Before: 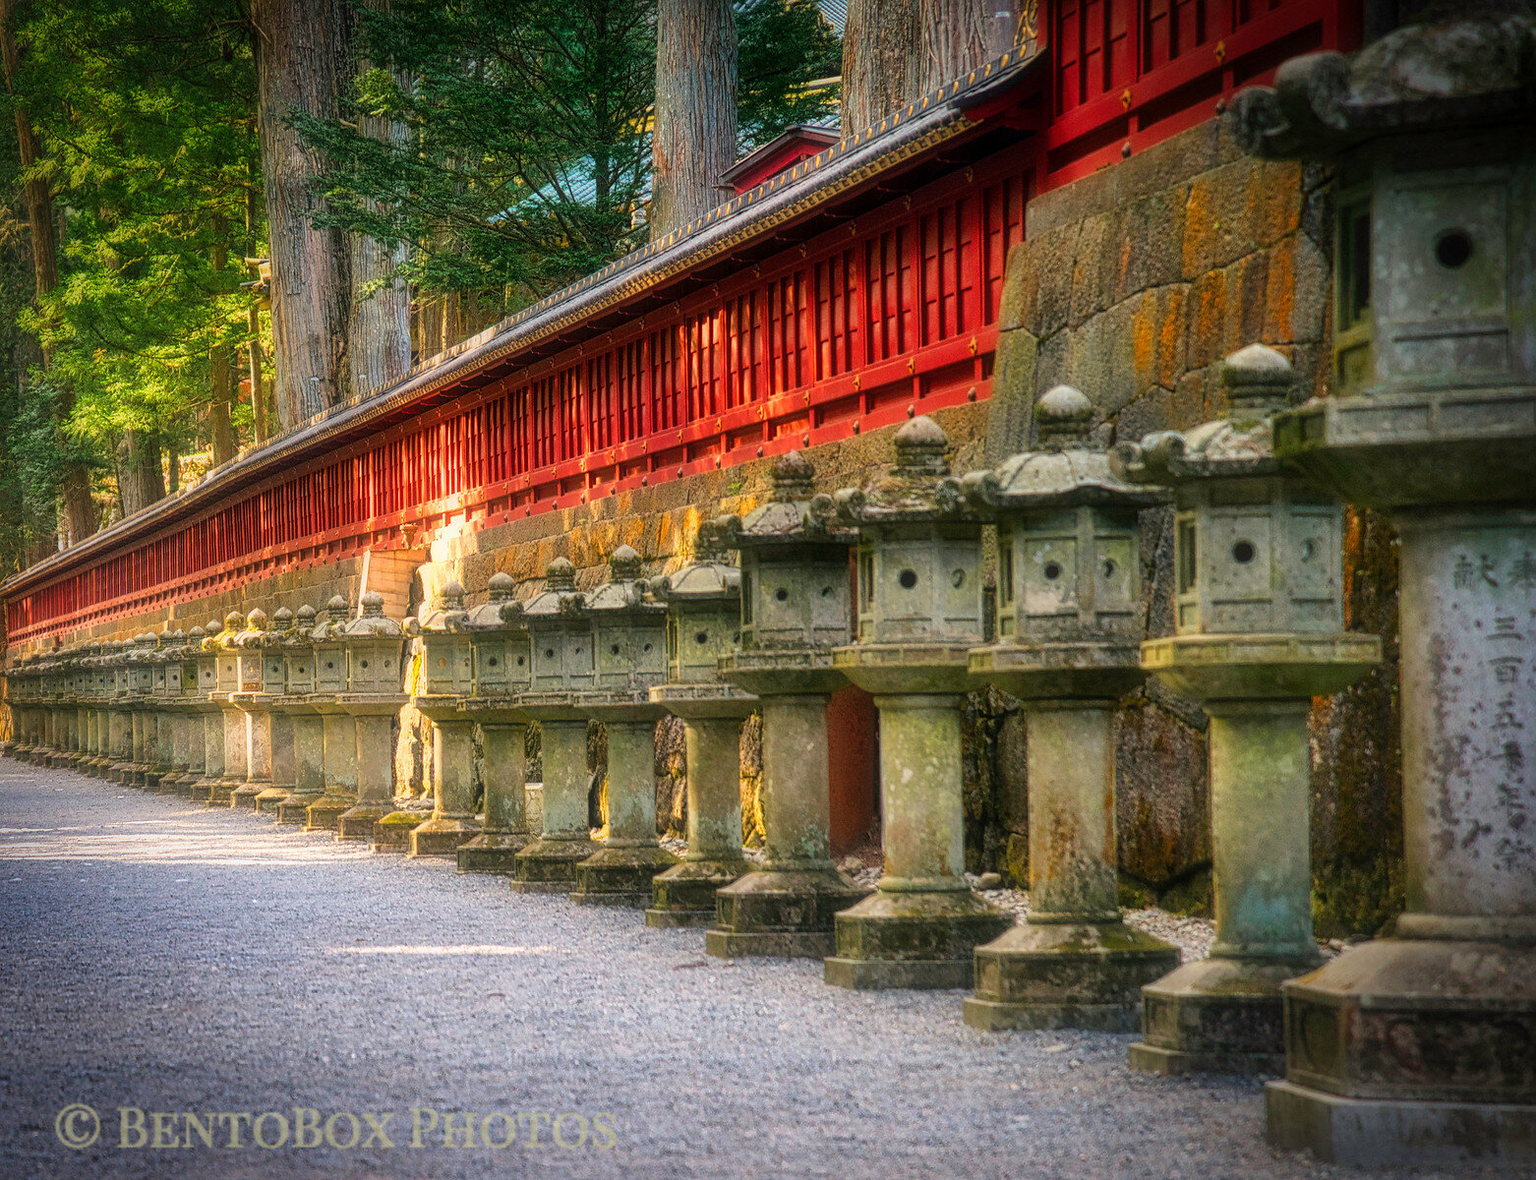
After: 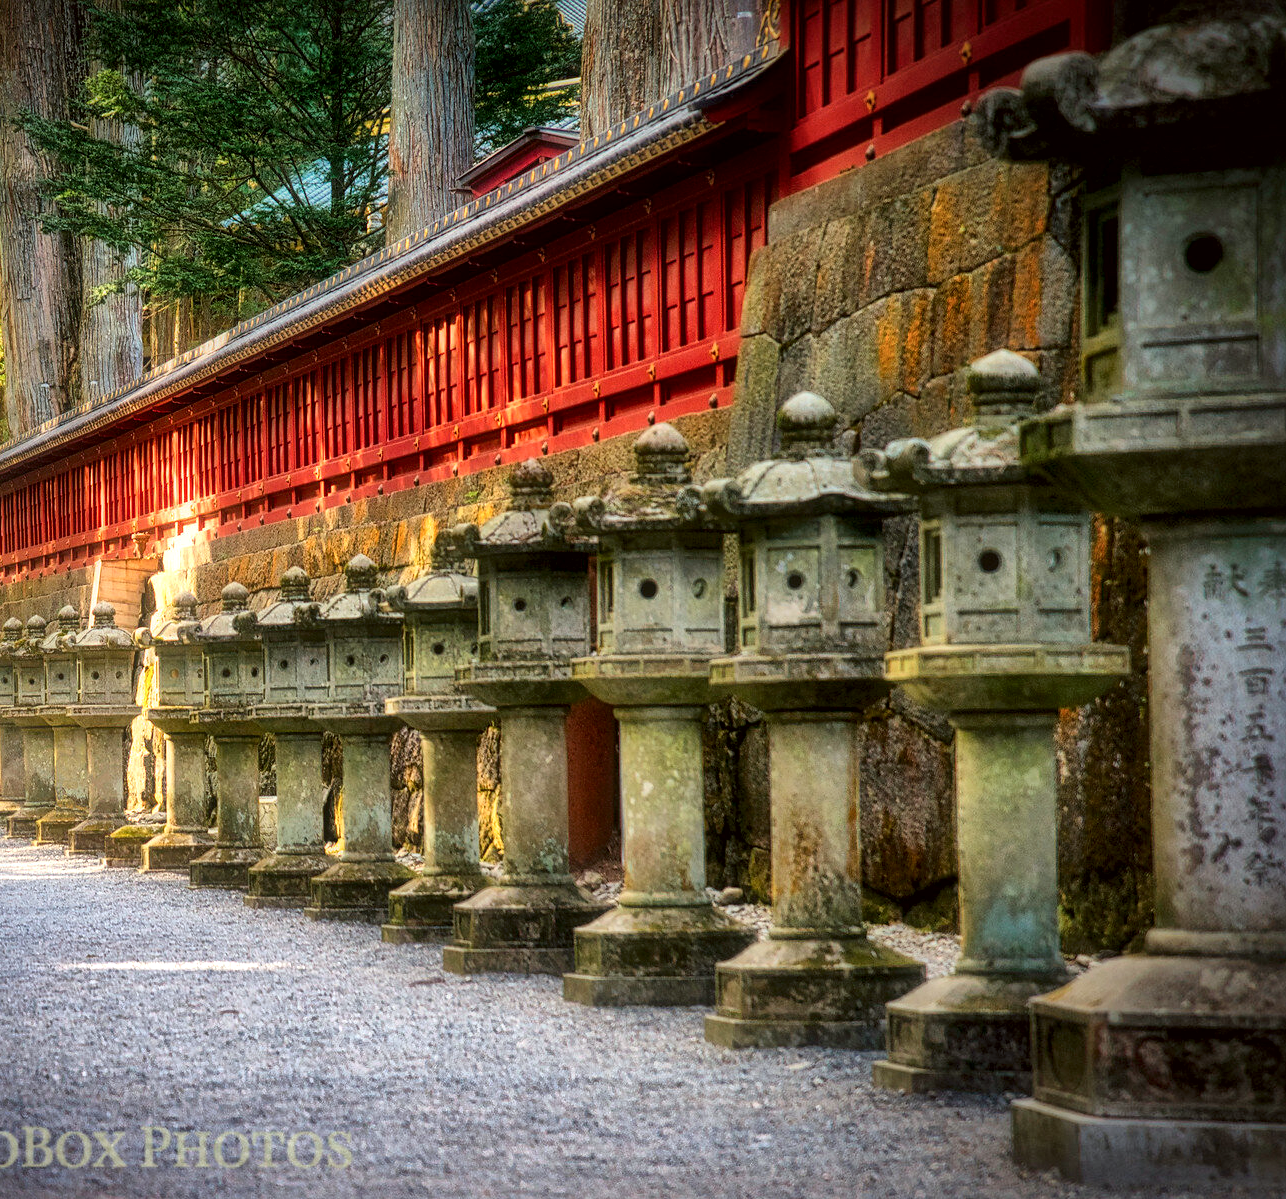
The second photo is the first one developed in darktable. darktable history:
local contrast: mode bilateral grid, contrast 19, coarseness 49, detail 171%, midtone range 0.2
crop: left 17.624%, bottom 0.039%
color correction: highlights a* -2.74, highlights b* -2.06, shadows a* 2.2, shadows b* 2.84
